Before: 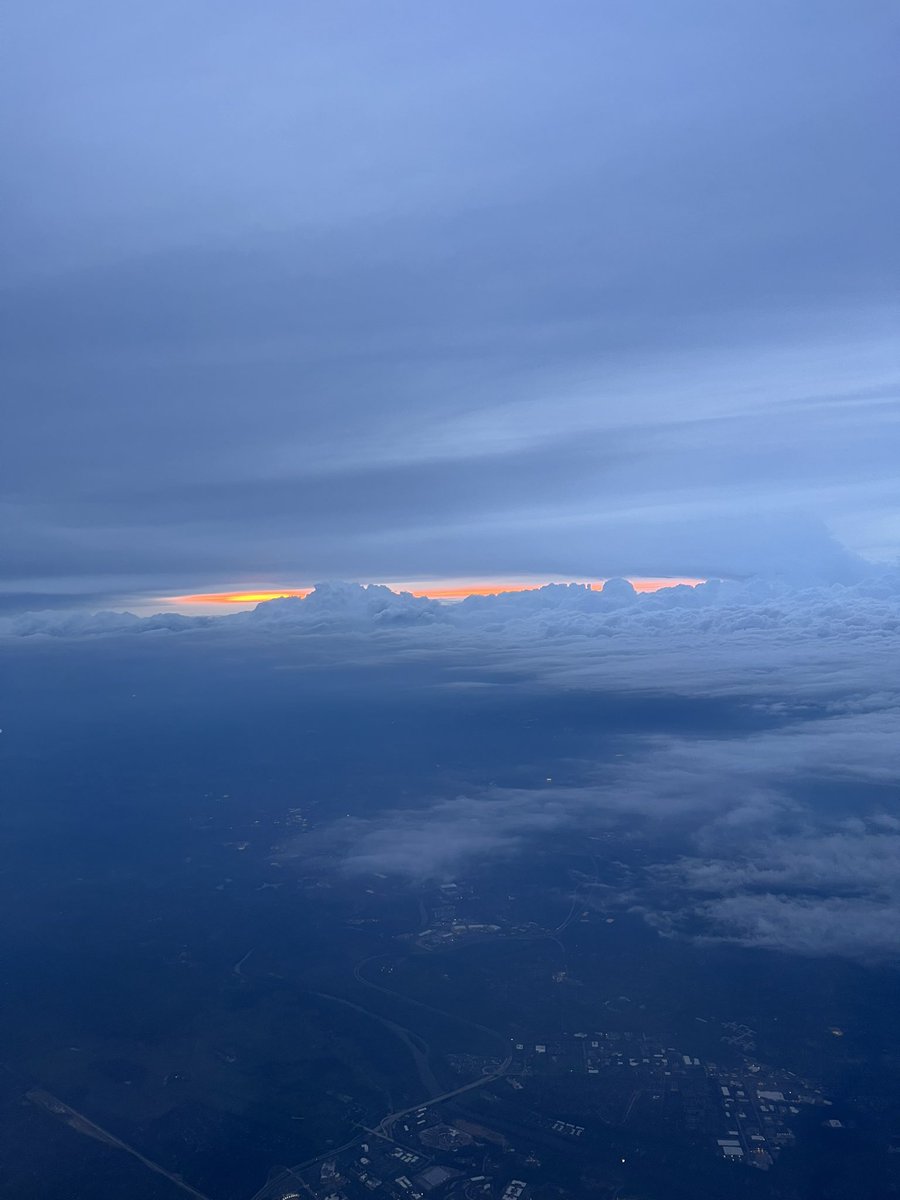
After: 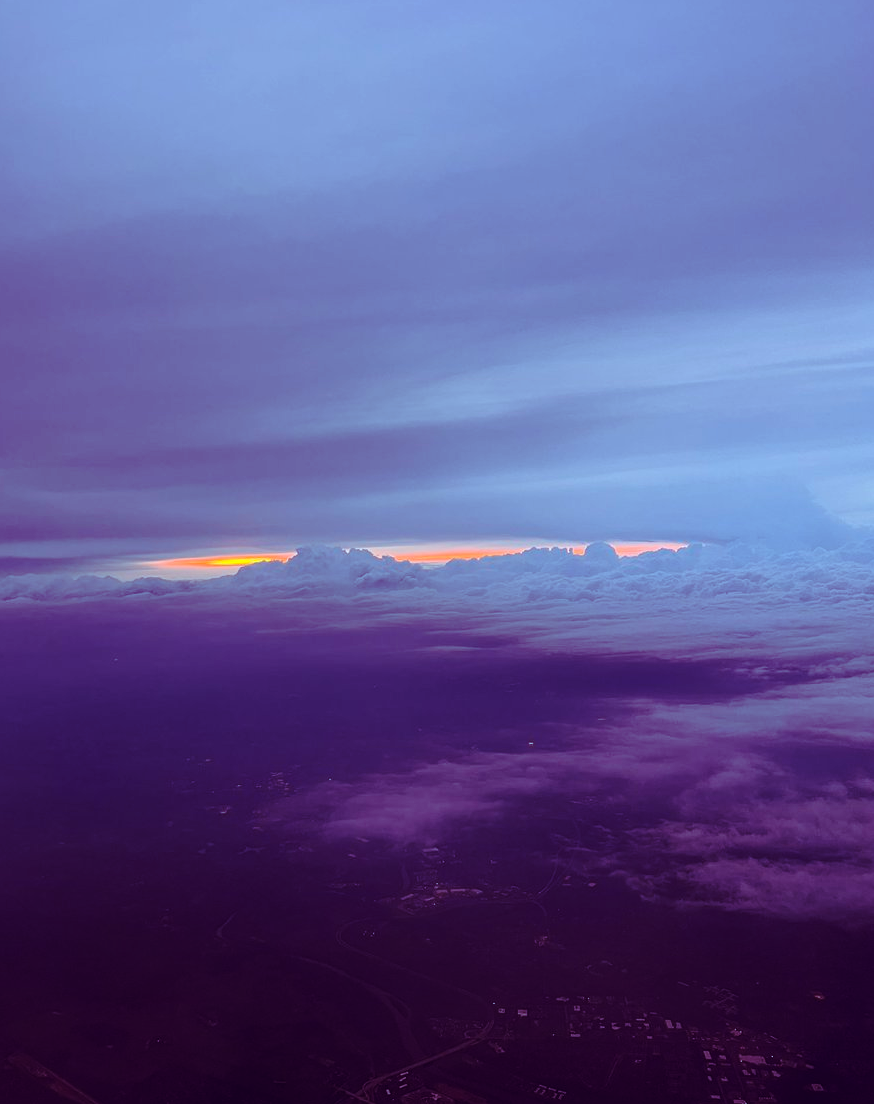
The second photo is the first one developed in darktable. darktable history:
color balance rgb: shadows lift › luminance -18.593%, shadows lift › chroma 35.253%, perceptual saturation grading › global saturation 0.406%
crop: left 2.068%, top 3.03%, right 0.725%, bottom 4.97%
exposure: exposure -0.013 EV, compensate highlight preservation false
base curve: curves: ch0 [(0, 0) (0.073, 0.04) (0.157, 0.139) (0.492, 0.492) (0.758, 0.758) (1, 1)], preserve colors none
